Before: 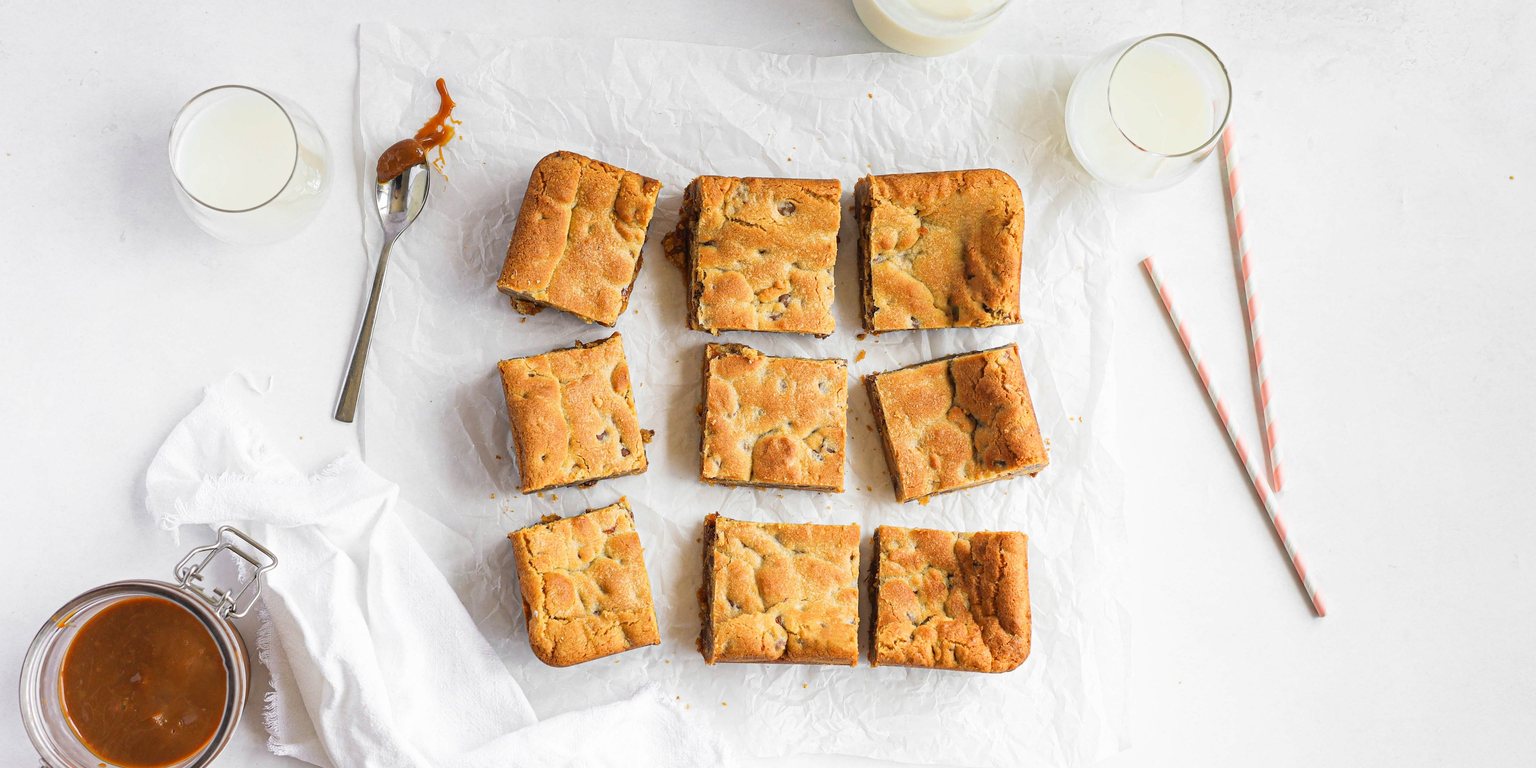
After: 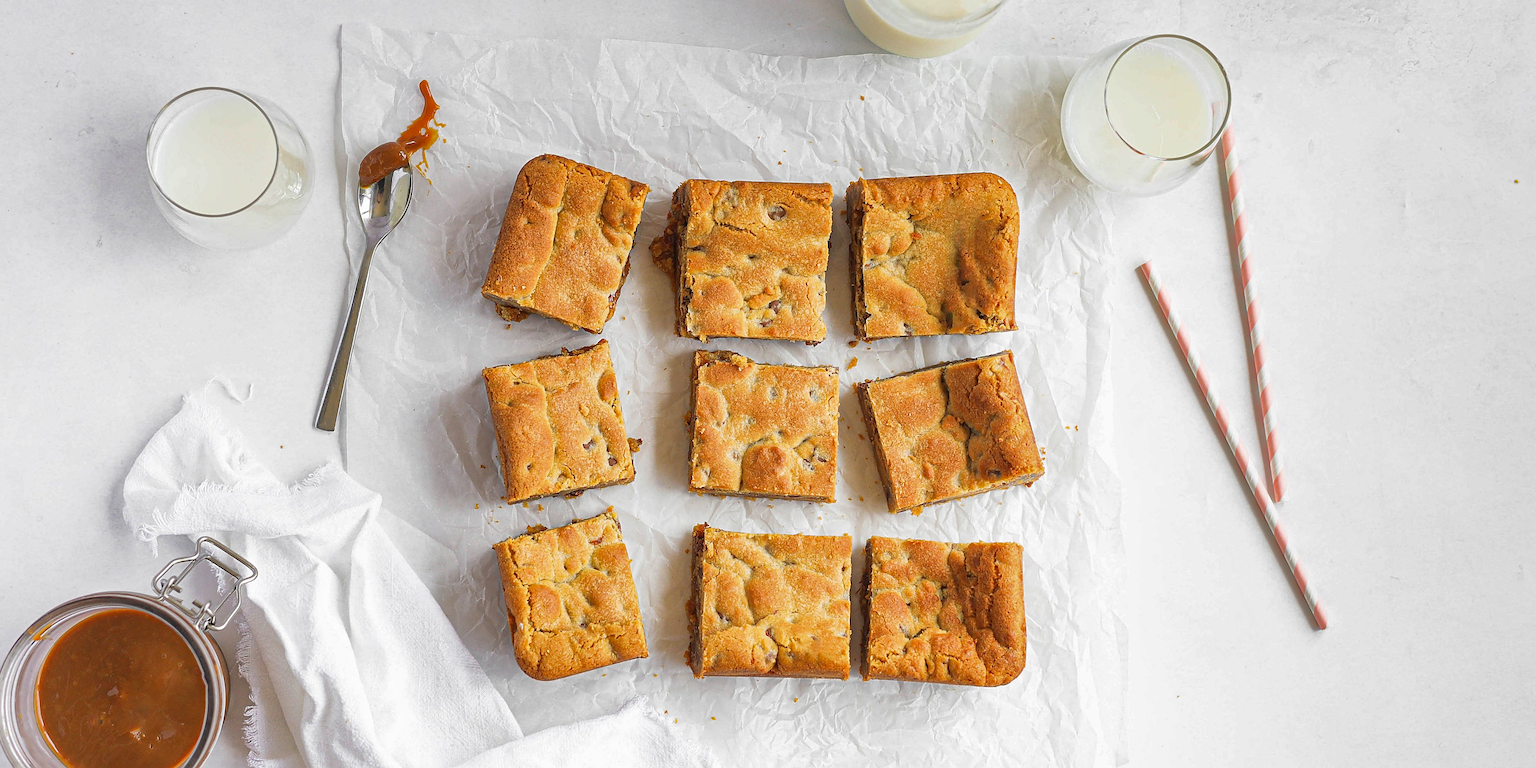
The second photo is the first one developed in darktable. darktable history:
sharpen: on, module defaults
shadows and highlights: on, module defaults
crop: left 1.664%, right 0.289%, bottom 1.83%
